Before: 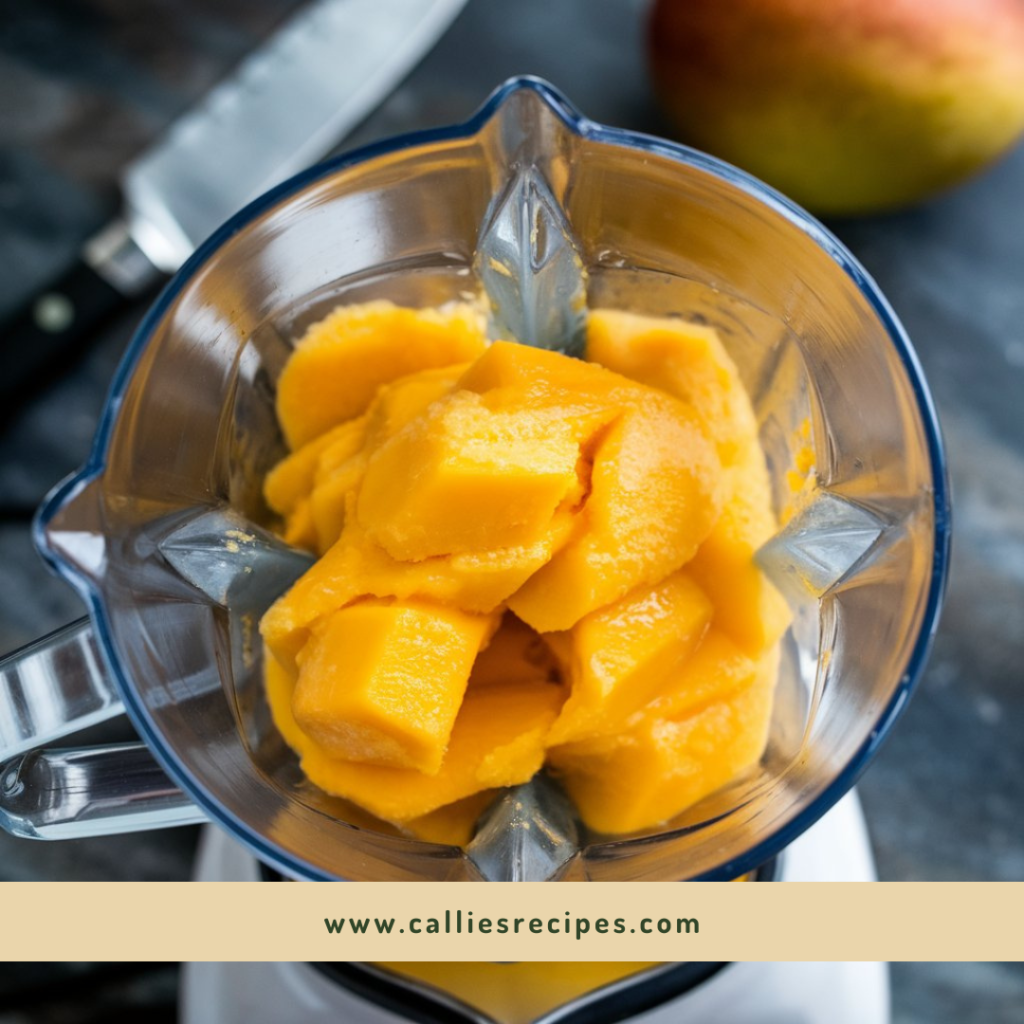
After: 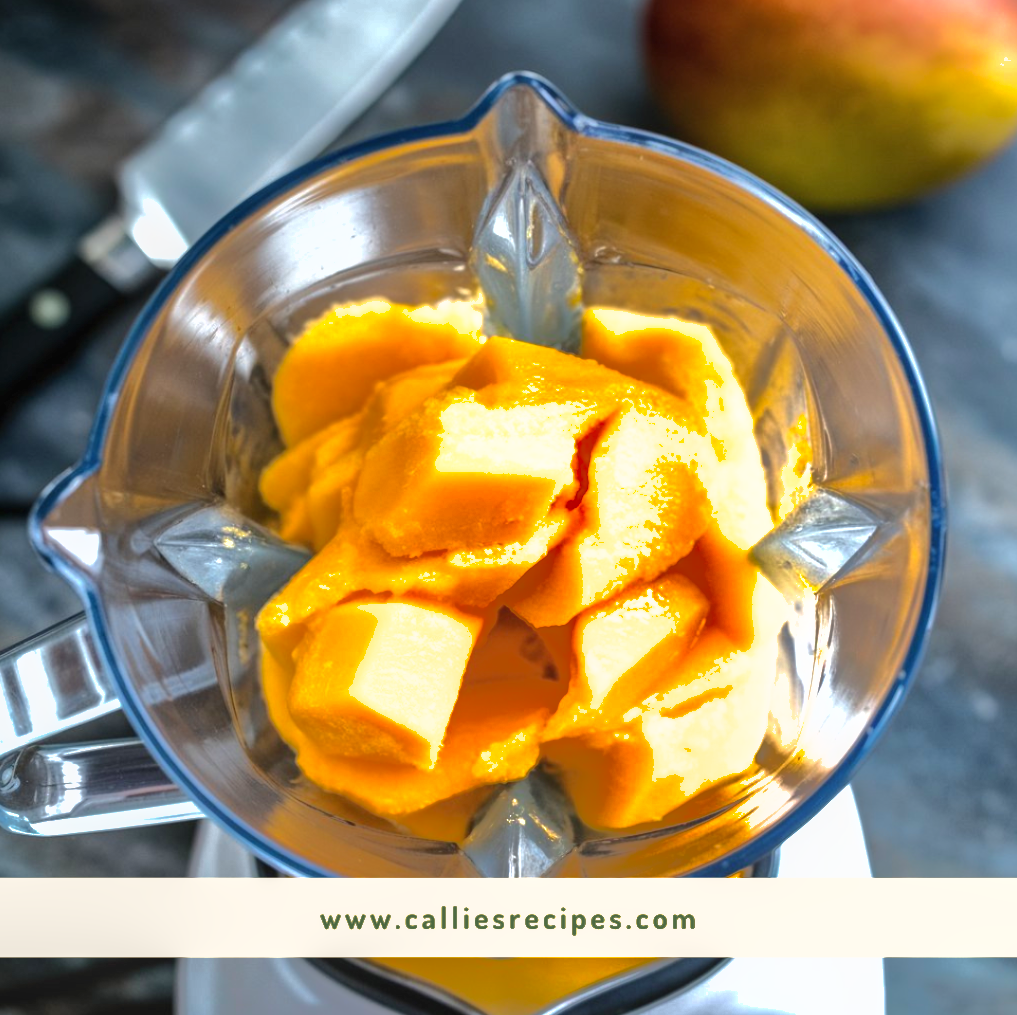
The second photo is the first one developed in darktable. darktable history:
shadows and highlights: shadows 25, highlights -70
local contrast: detail 110%
exposure: black level correction 0, exposure 1.125 EV, compensate exposure bias true, compensate highlight preservation false
crop: left 0.434%, top 0.485%, right 0.244%, bottom 0.386%
graduated density: on, module defaults
